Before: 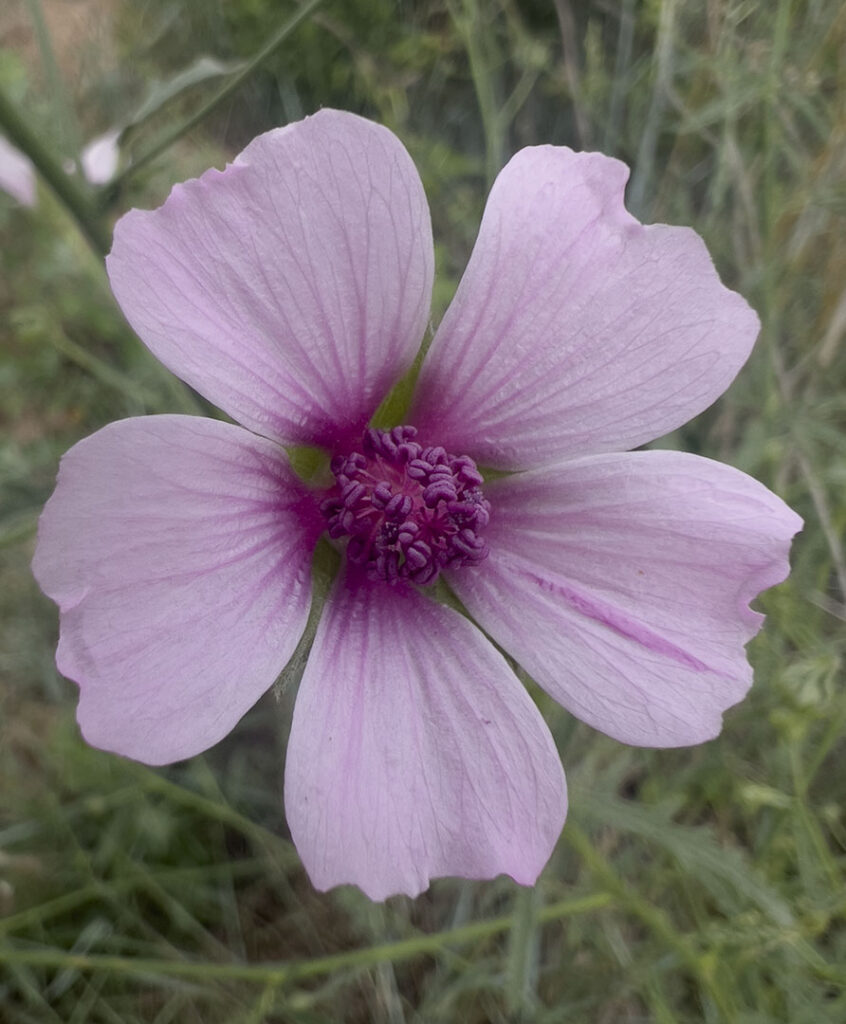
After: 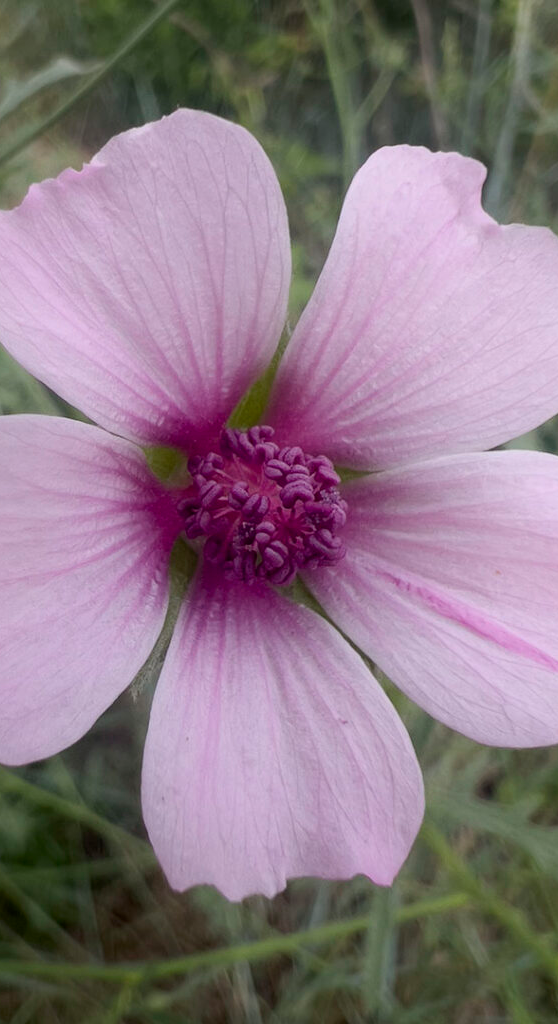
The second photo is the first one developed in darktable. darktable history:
crop: left 16.943%, right 17.005%
shadows and highlights: shadows -54.62, highlights 86.71, shadows color adjustment 97.68%, soften with gaussian
color calibration: illuminant same as pipeline (D50), adaptation none (bypass), x 0.332, y 0.333, temperature 5004.22 K
